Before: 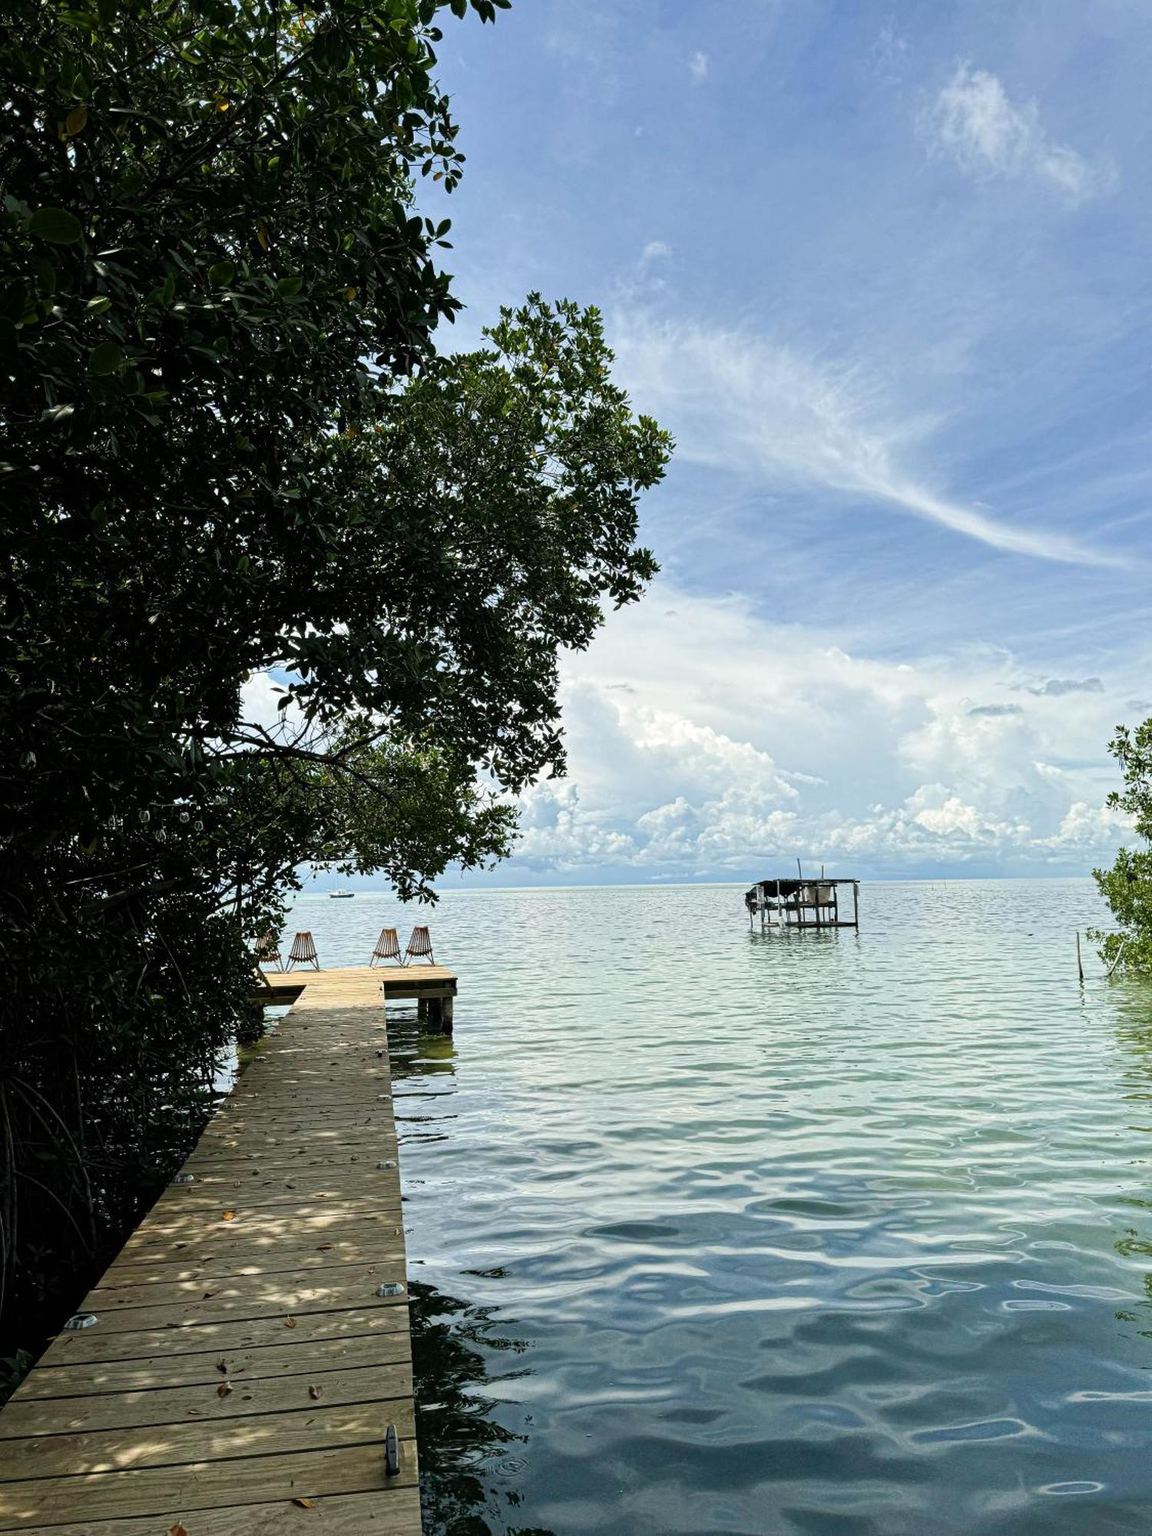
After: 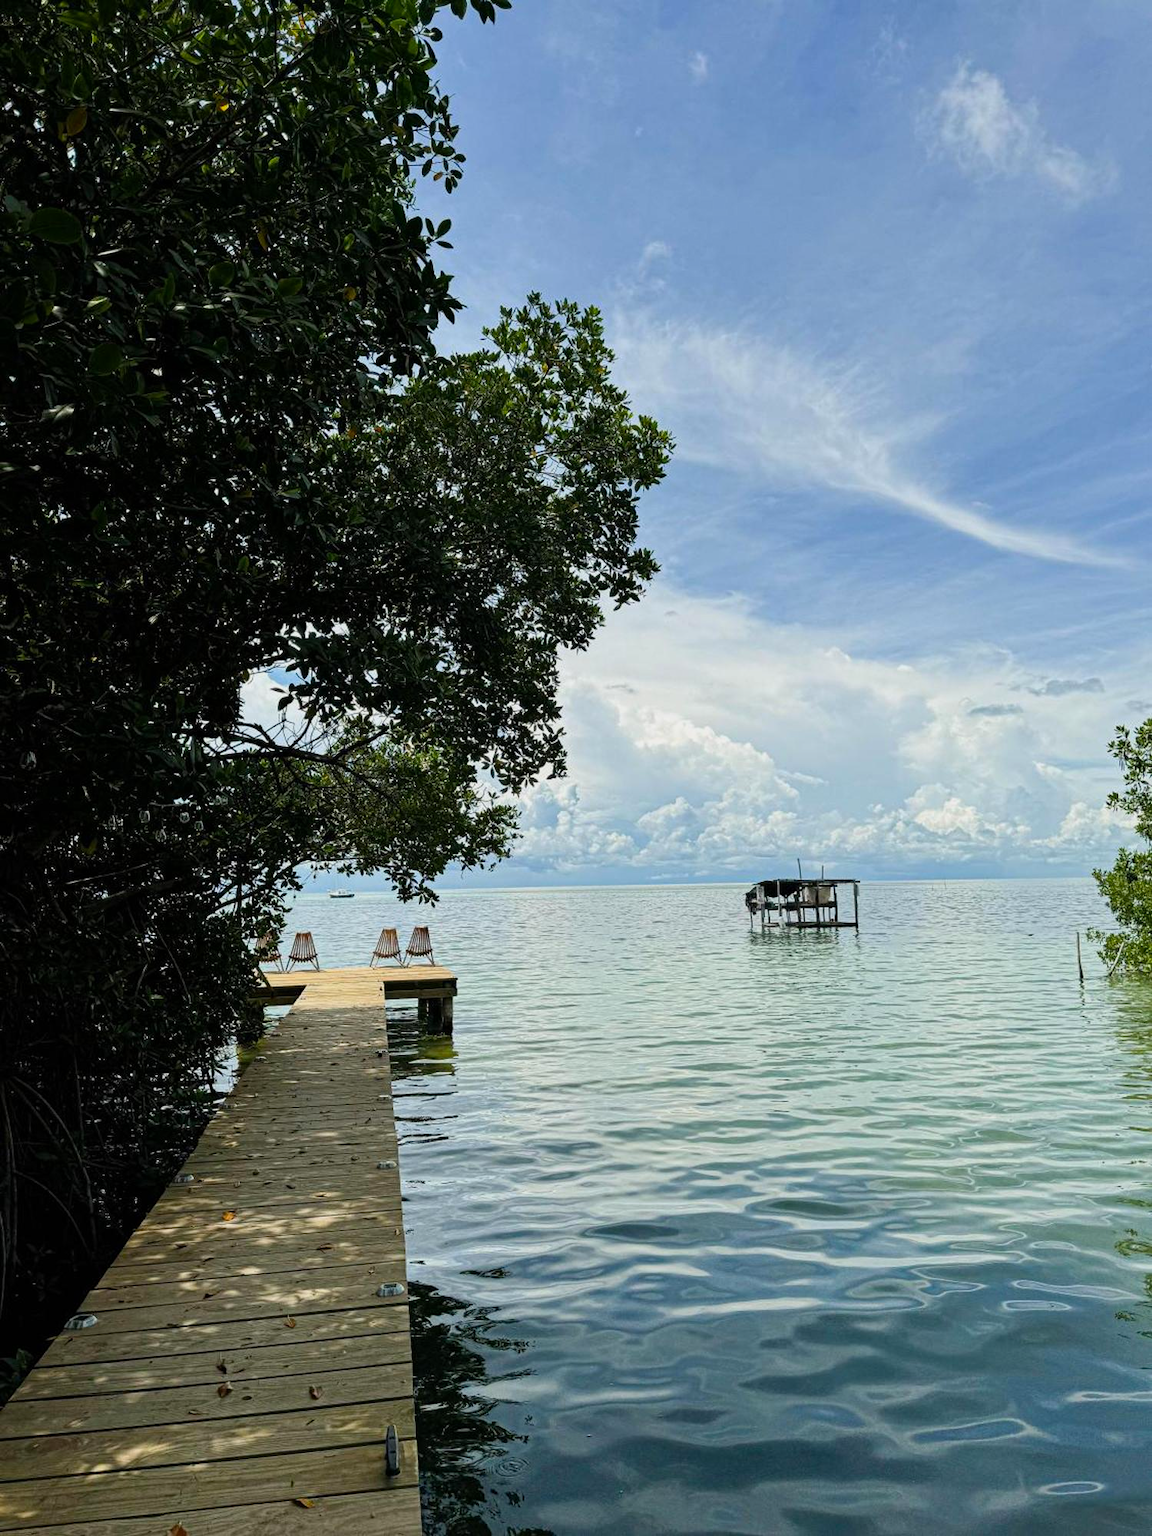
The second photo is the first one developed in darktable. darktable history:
color balance rgb: power › luminance -8.984%, perceptual saturation grading › global saturation 19.877%, contrast -9.466%
